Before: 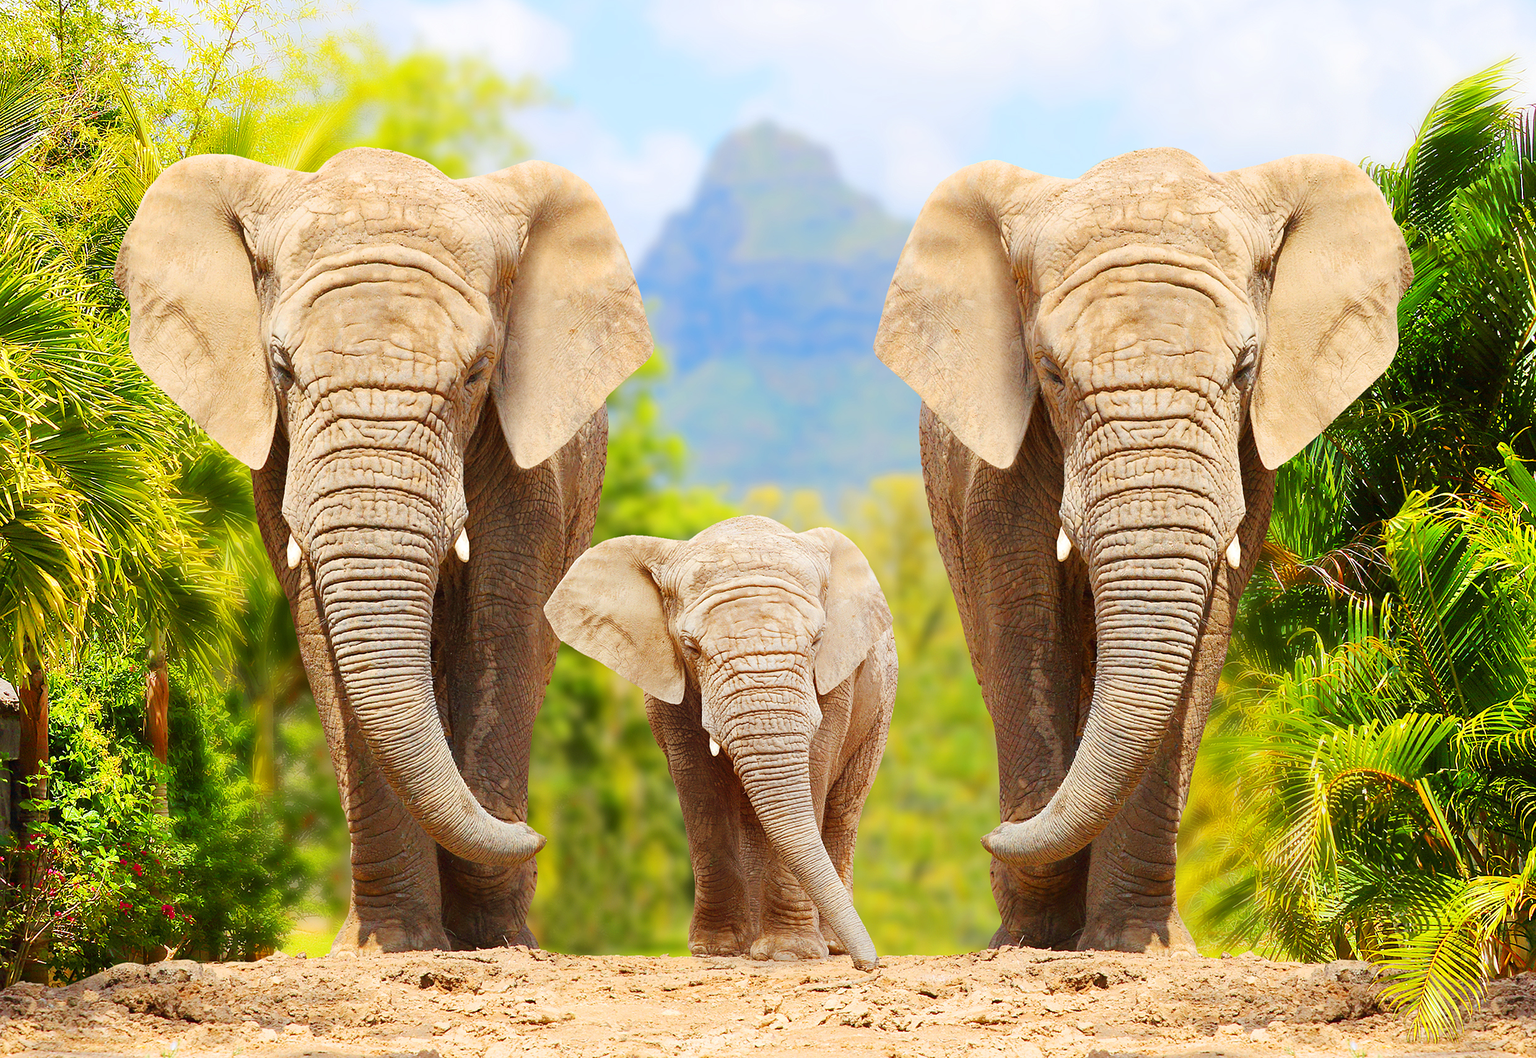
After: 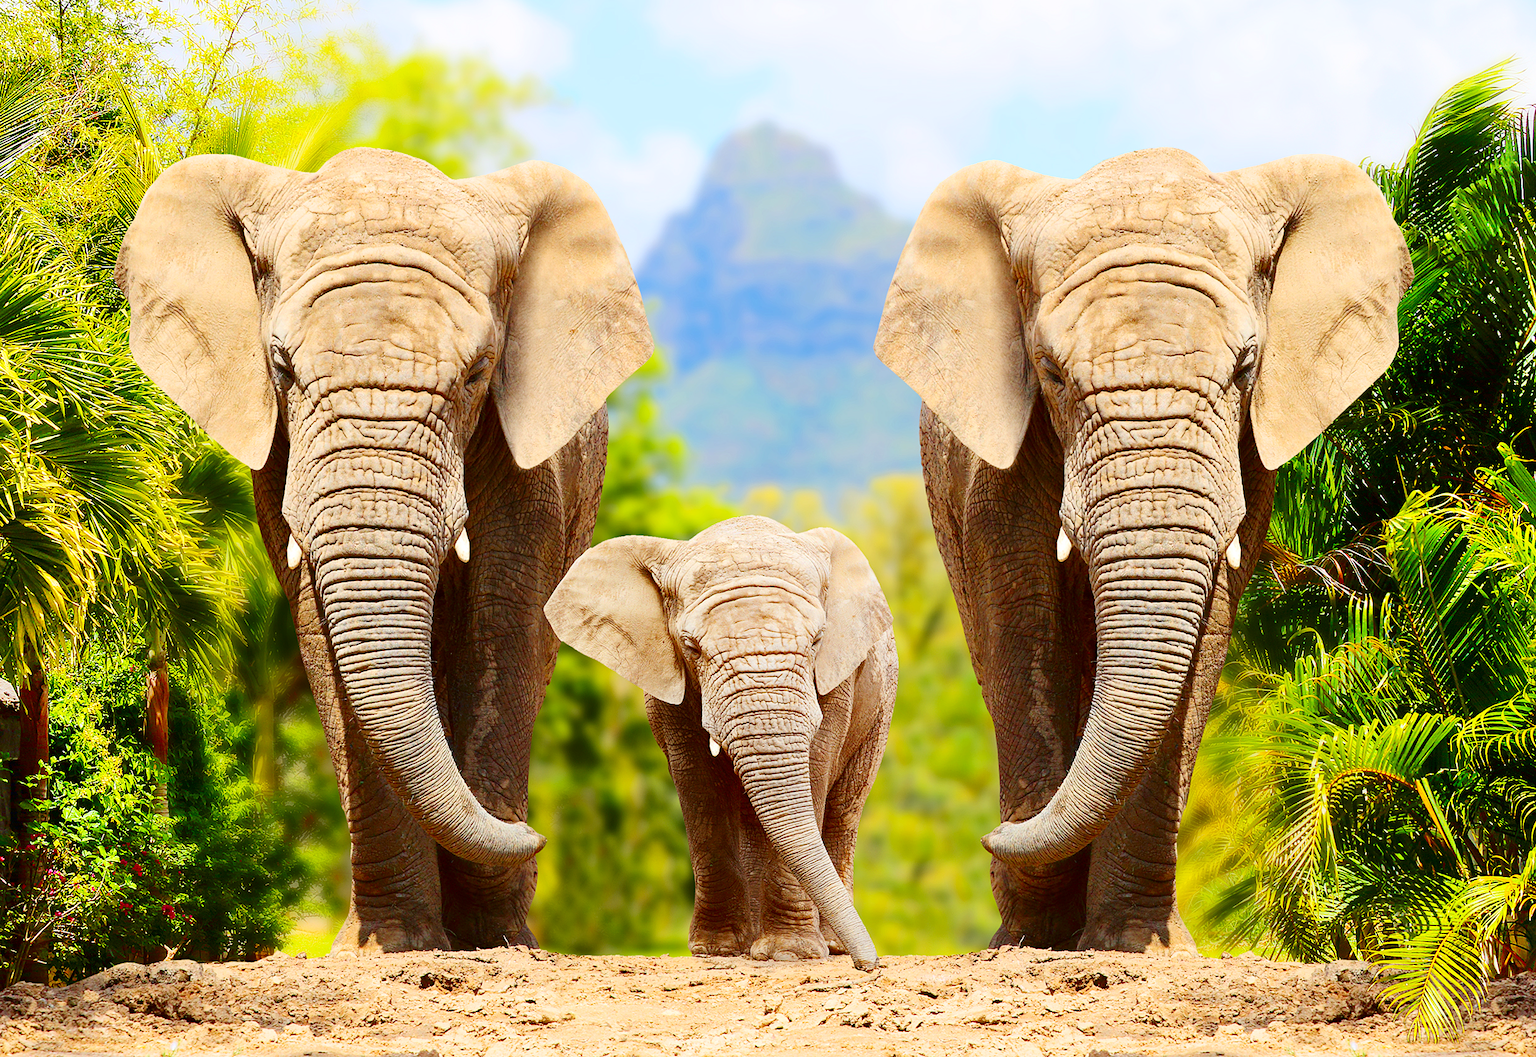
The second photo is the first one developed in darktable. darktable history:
contrast brightness saturation: contrast 0.196, brightness -0.104, saturation 0.098
